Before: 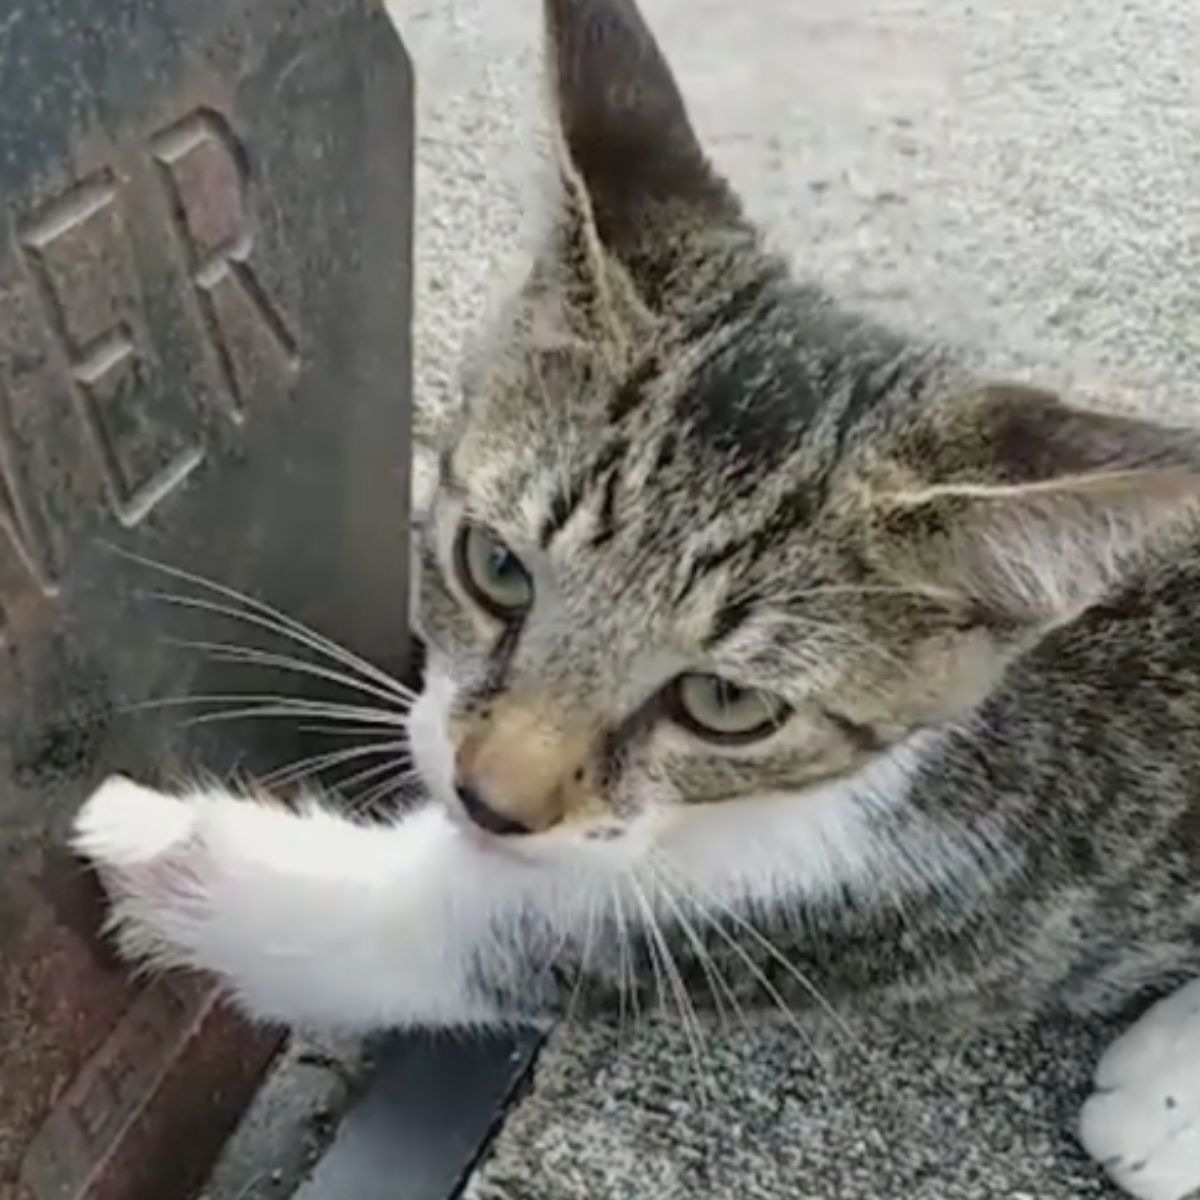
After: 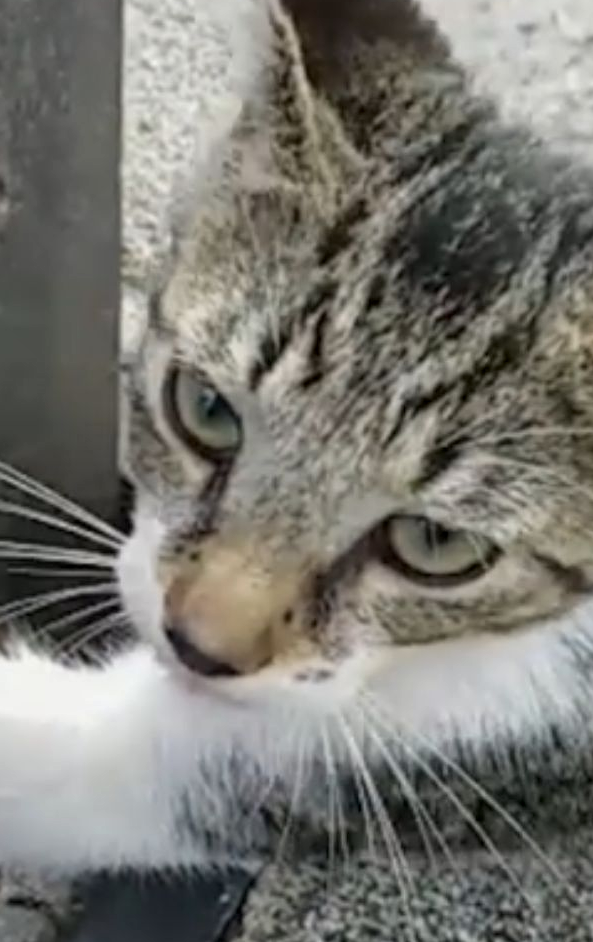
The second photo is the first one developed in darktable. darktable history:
crop and rotate: angle 0.013°, left 24.313%, top 13.176%, right 26.199%, bottom 8.298%
local contrast: highlights 107%, shadows 99%, detail 120%, midtone range 0.2
